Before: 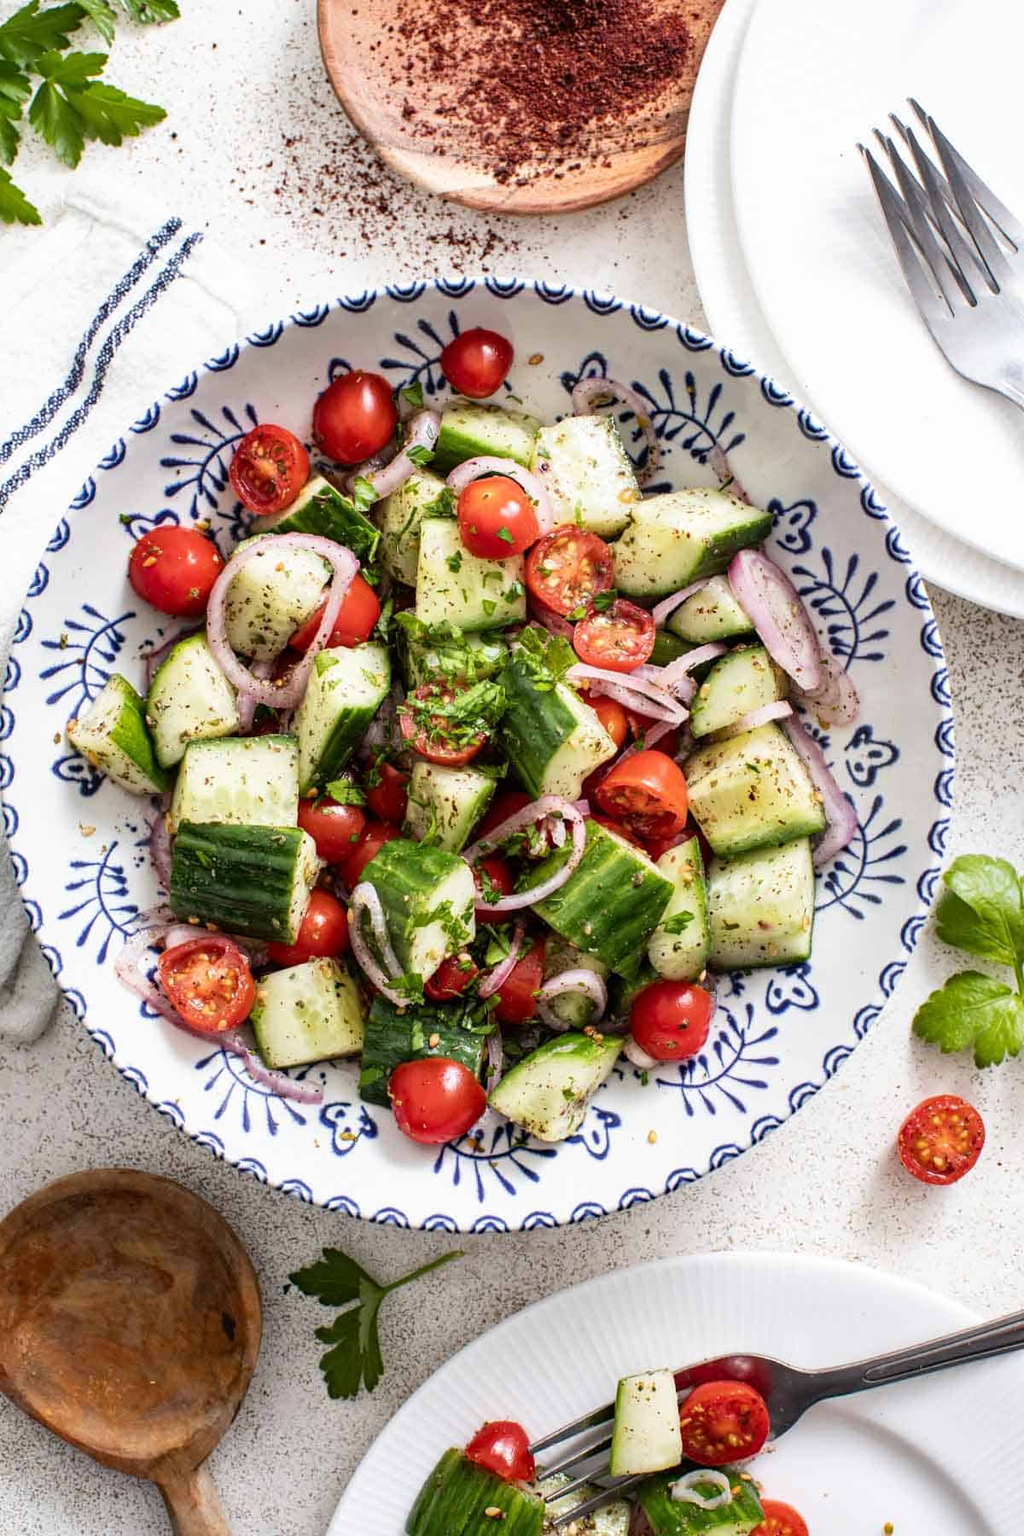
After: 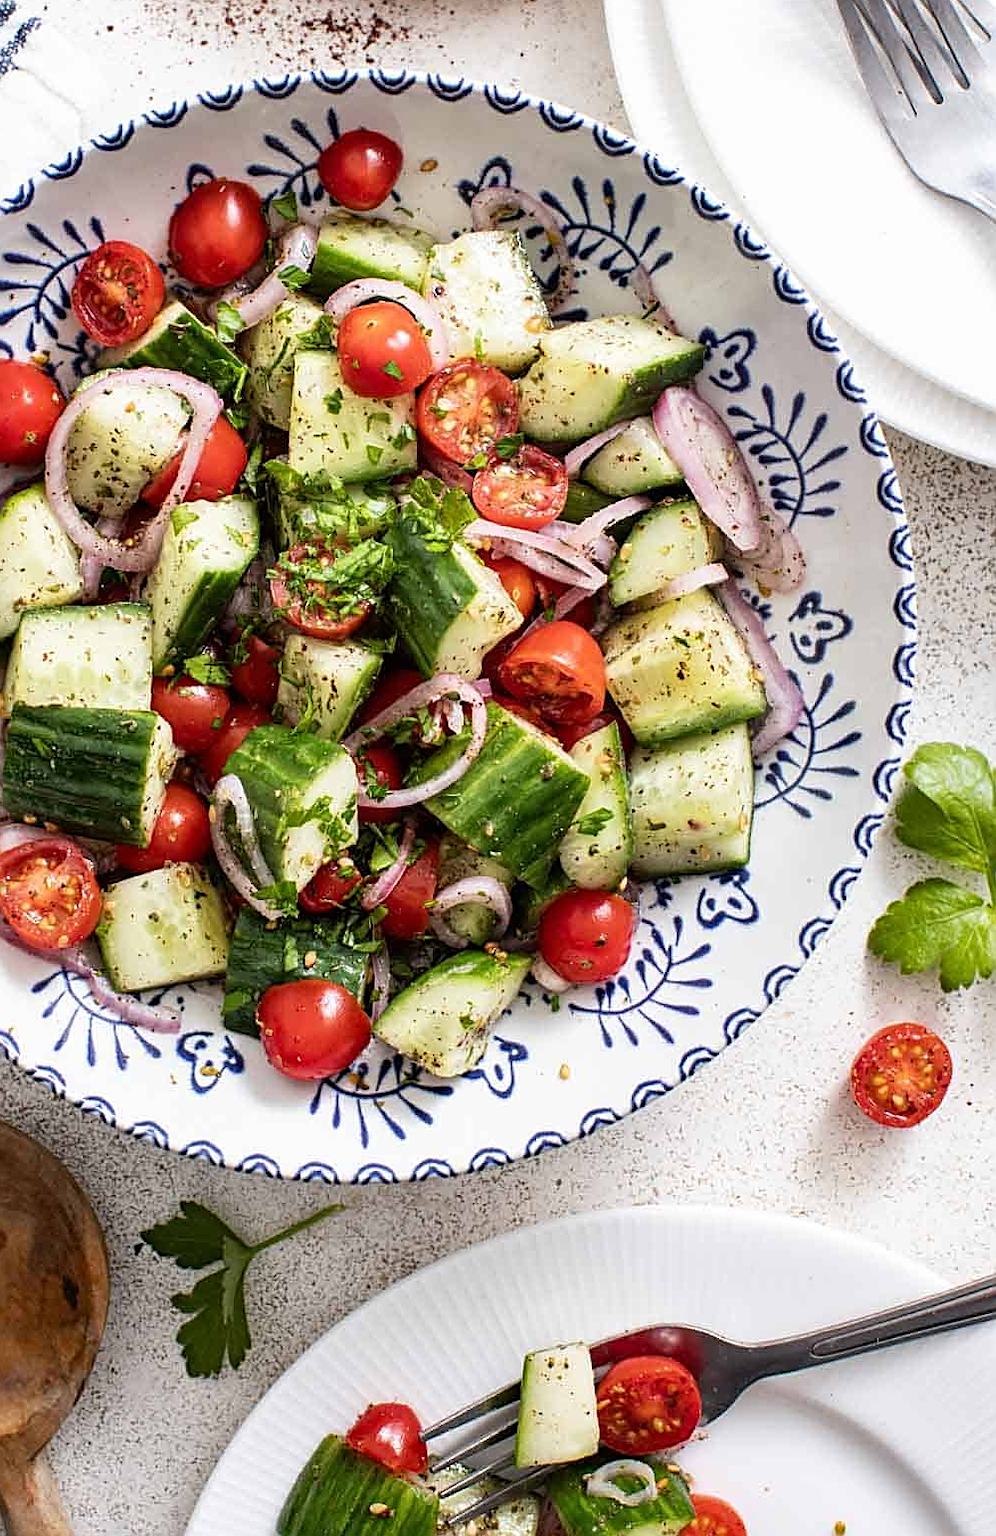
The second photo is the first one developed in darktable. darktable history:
sharpen: on, module defaults
crop: left 16.43%, top 14.217%
